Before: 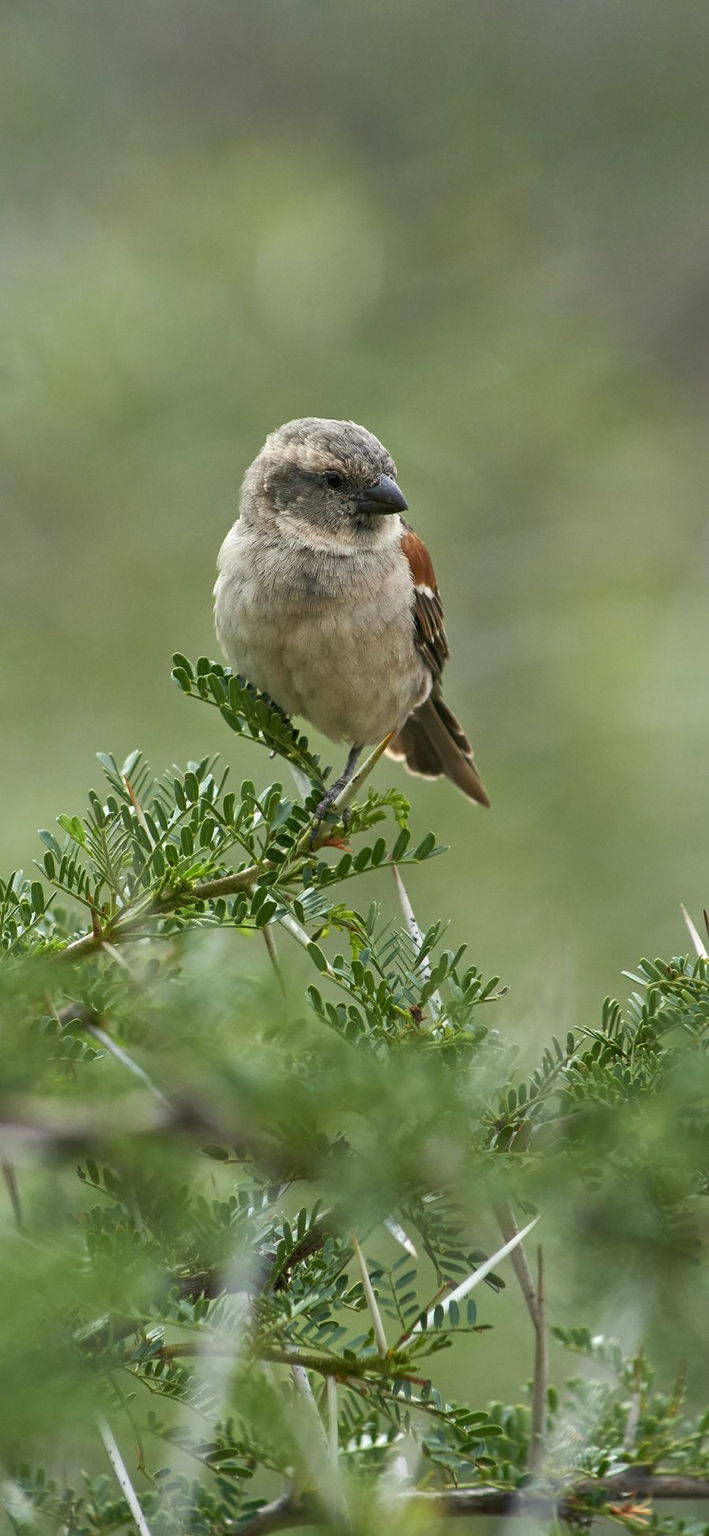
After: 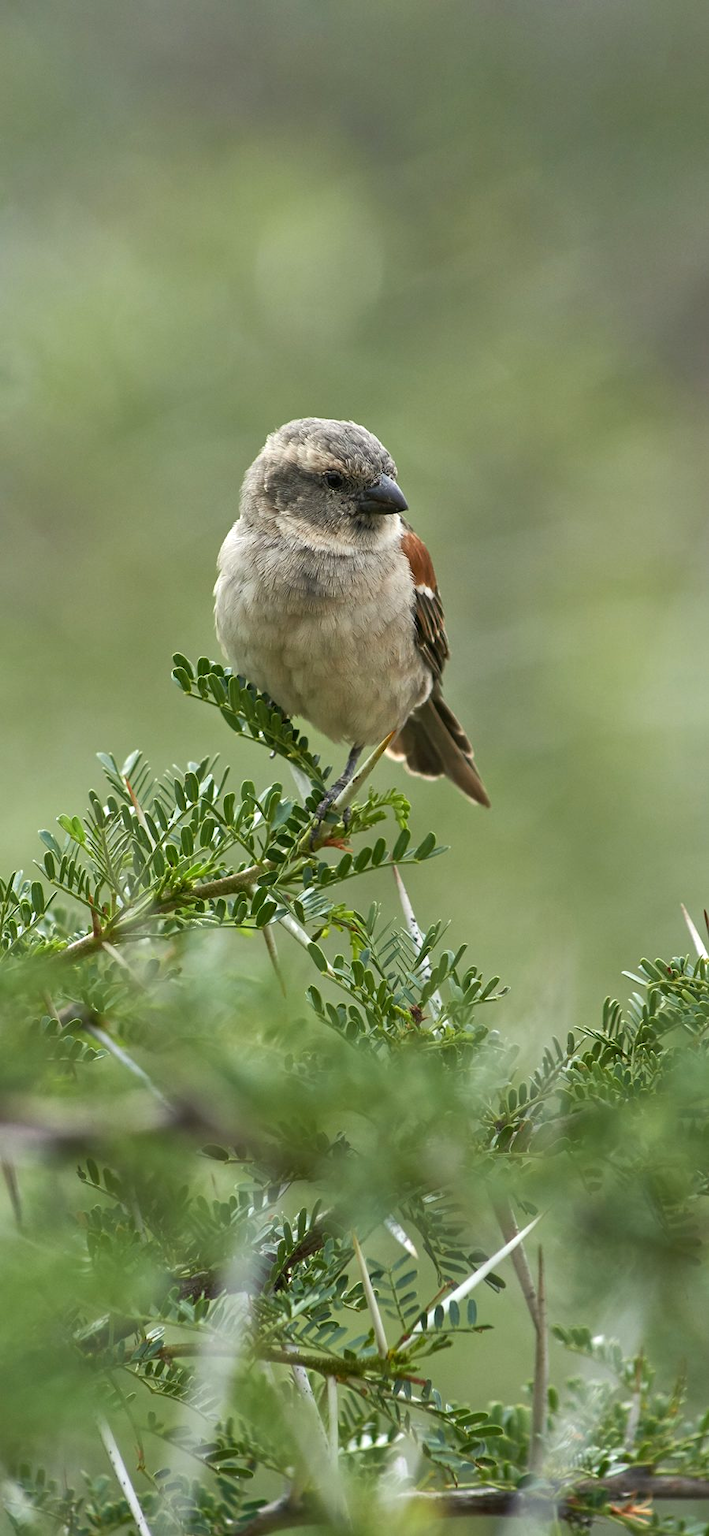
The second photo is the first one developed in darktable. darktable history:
levels: levels [0, 0.474, 0.947]
